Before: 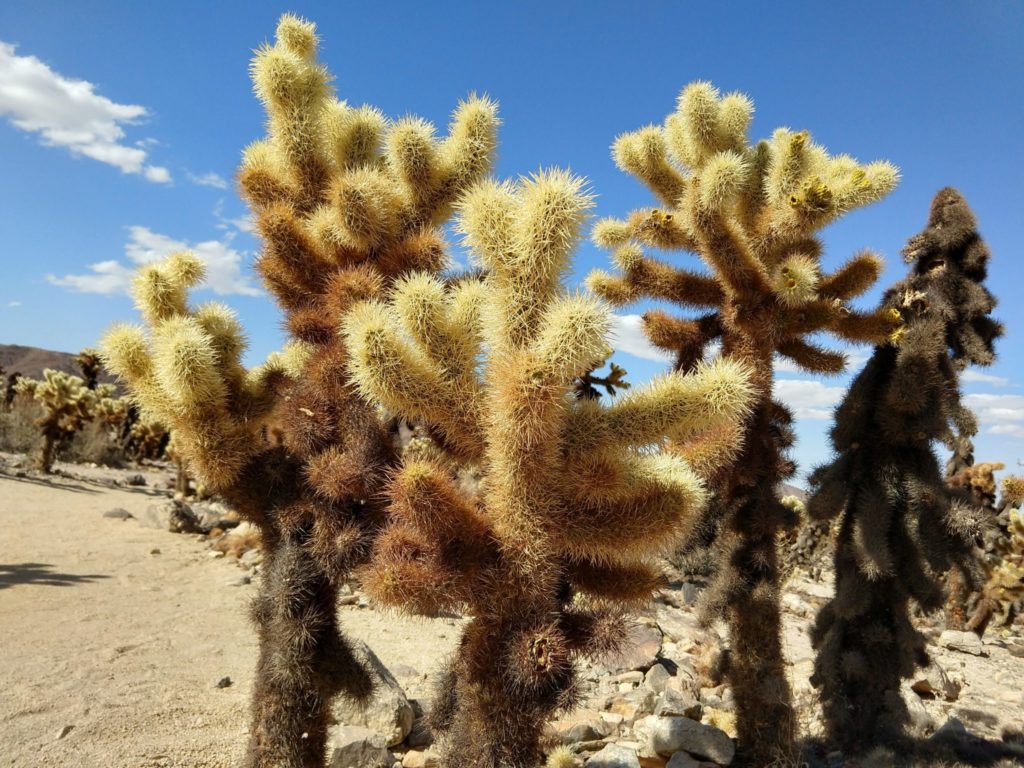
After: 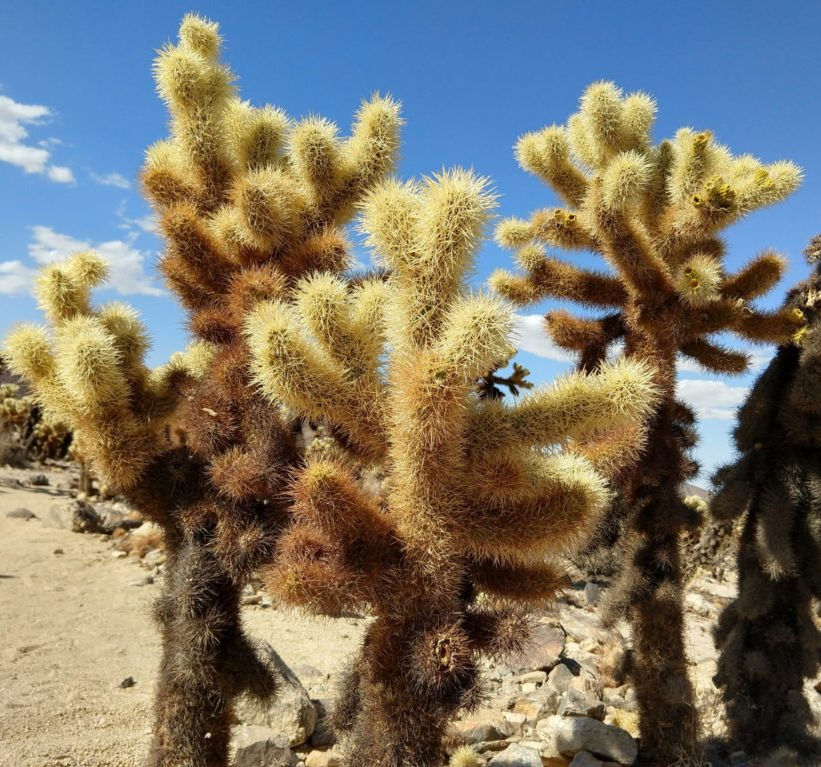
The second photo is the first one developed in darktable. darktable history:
crop and rotate: left 9.511%, right 10.223%
